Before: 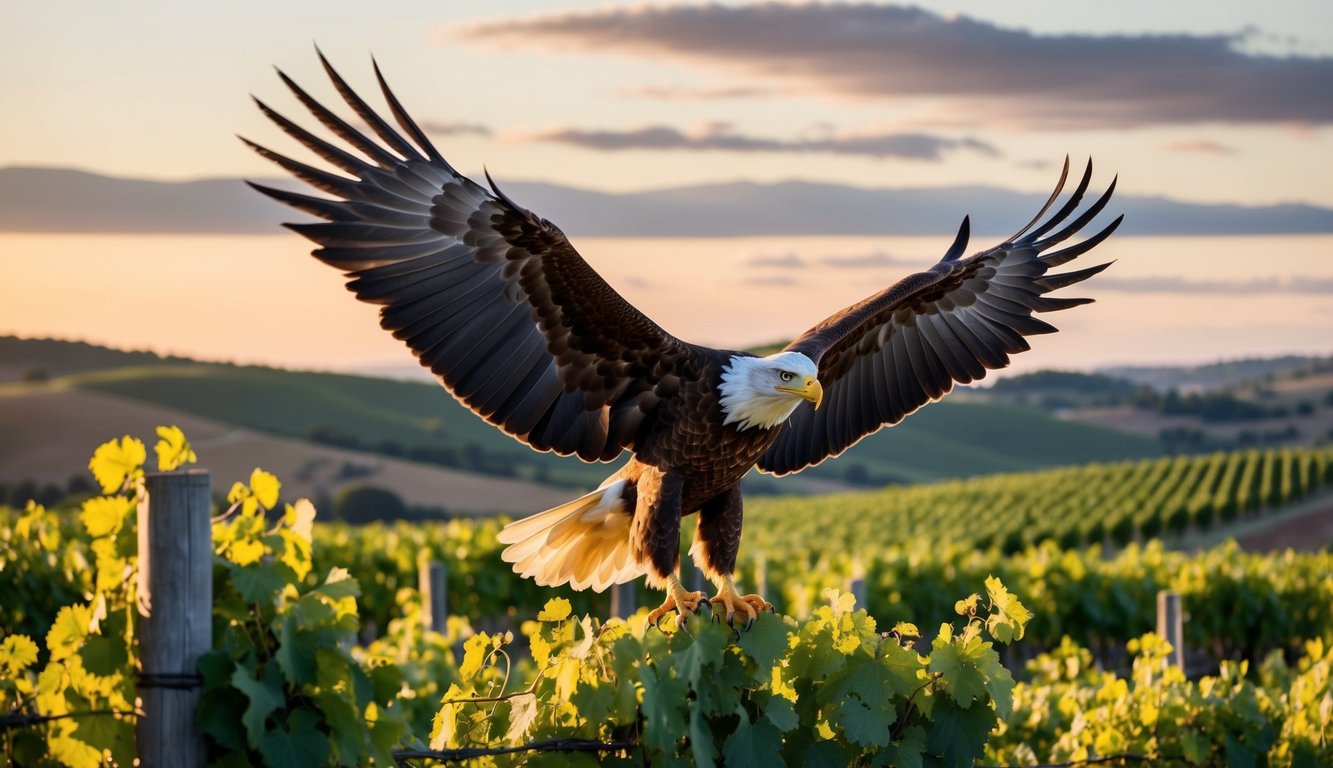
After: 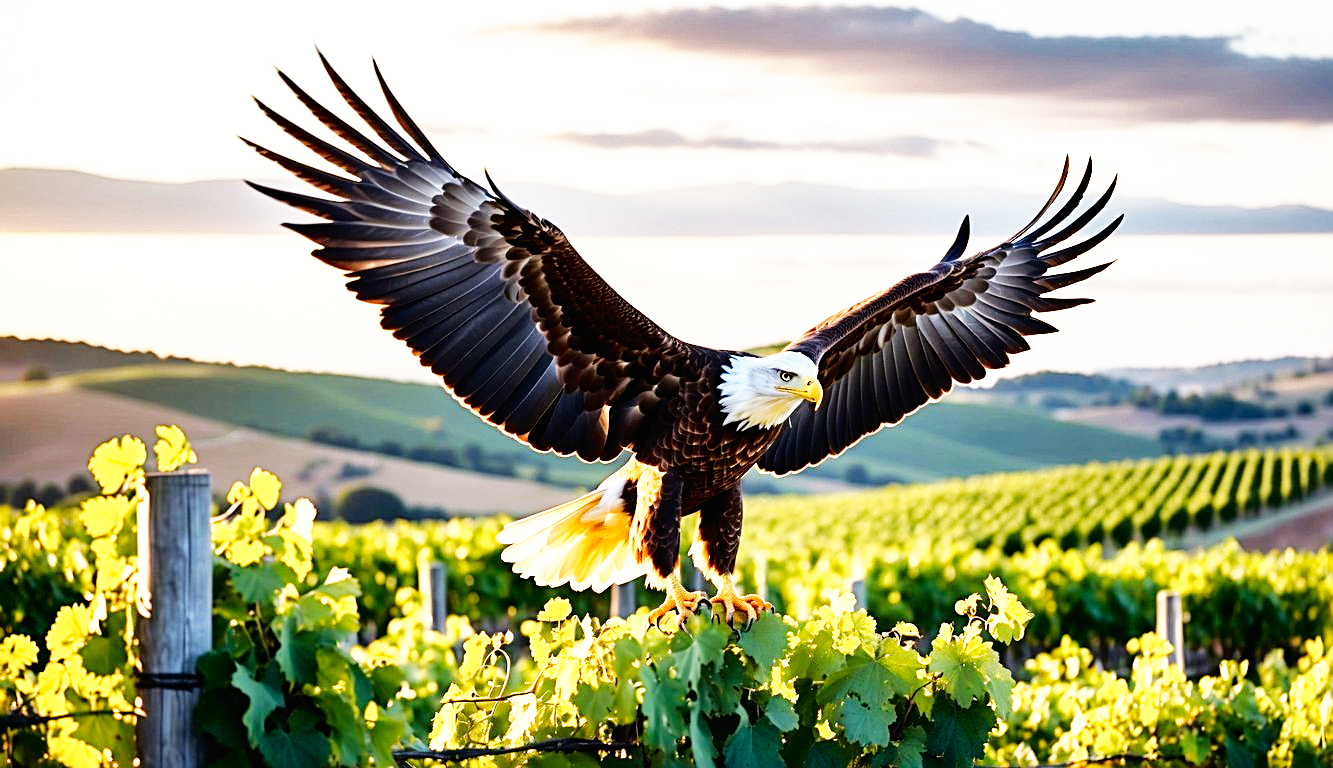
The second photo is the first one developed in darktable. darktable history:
exposure: black level correction 0.001, exposure 0.499 EV, compensate exposure bias true, compensate highlight preservation false
sharpen: radius 2.573, amount 0.679
tone curve: curves: ch0 [(0, 0) (0.003, 0.006) (0.011, 0.014) (0.025, 0.024) (0.044, 0.035) (0.069, 0.046) (0.1, 0.074) (0.136, 0.115) (0.177, 0.161) (0.224, 0.226) (0.277, 0.293) (0.335, 0.364) (0.399, 0.441) (0.468, 0.52) (0.543, 0.58) (0.623, 0.657) (0.709, 0.72) (0.801, 0.794) (0.898, 0.883) (1, 1)], color space Lab, independent channels, preserve colors none
base curve: curves: ch0 [(0, 0) (0.007, 0.004) (0.027, 0.03) (0.046, 0.07) (0.207, 0.54) (0.442, 0.872) (0.673, 0.972) (1, 1)], exposure shift 0.01, preserve colors none
shadows and highlights: low approximation 0.01, soften with gaussian
